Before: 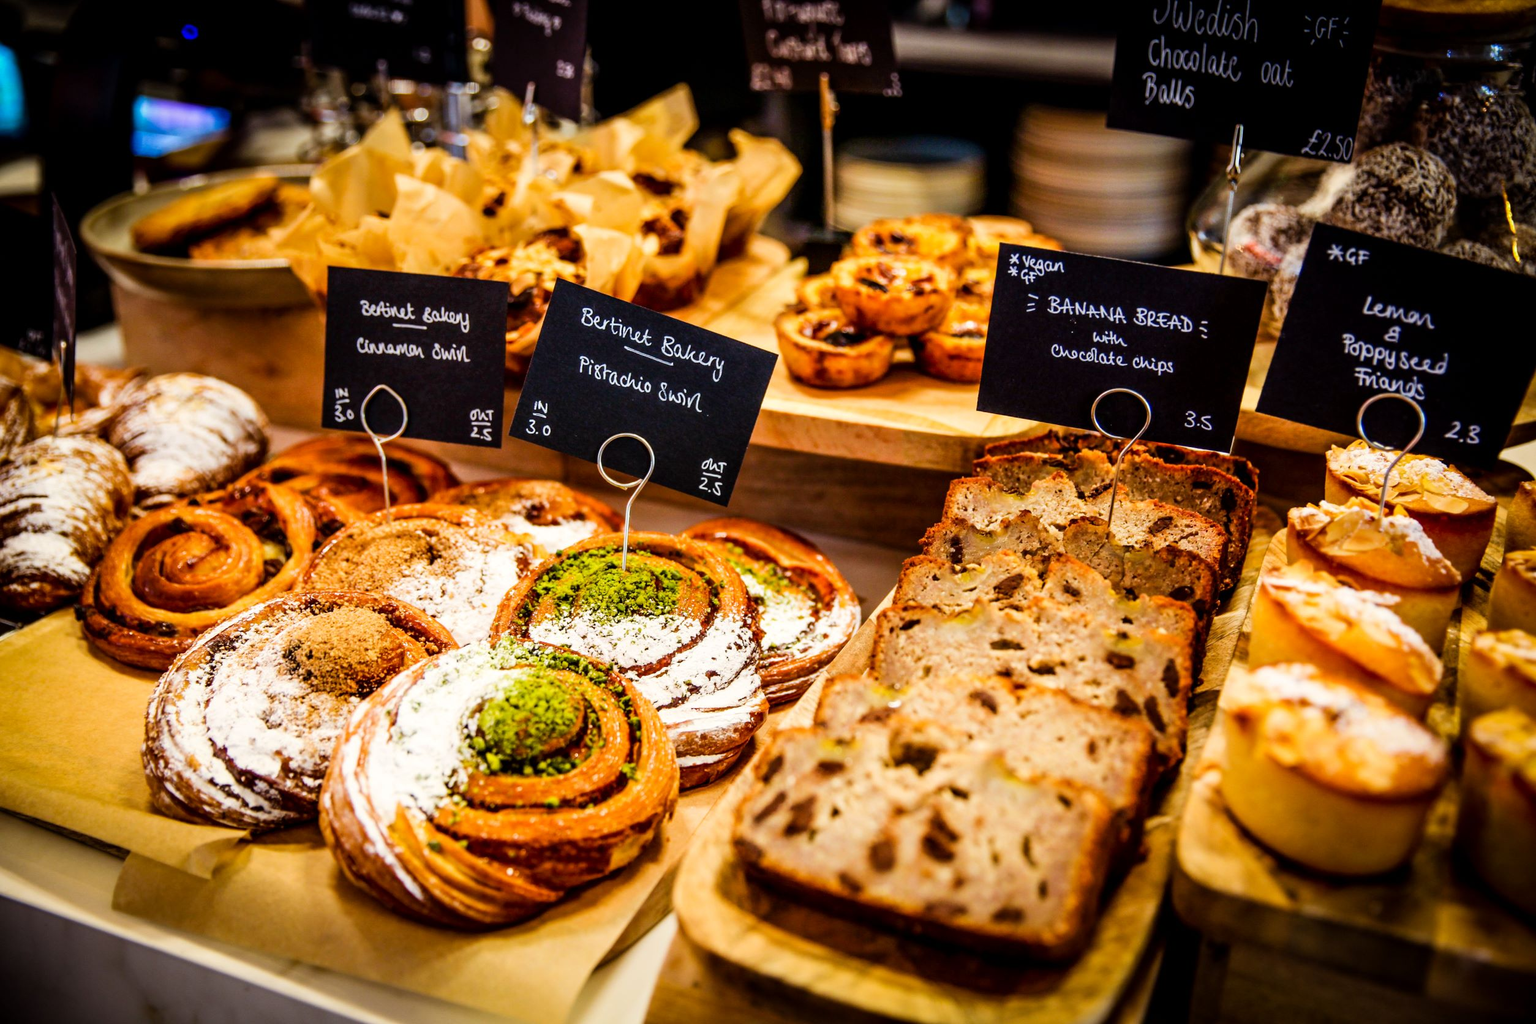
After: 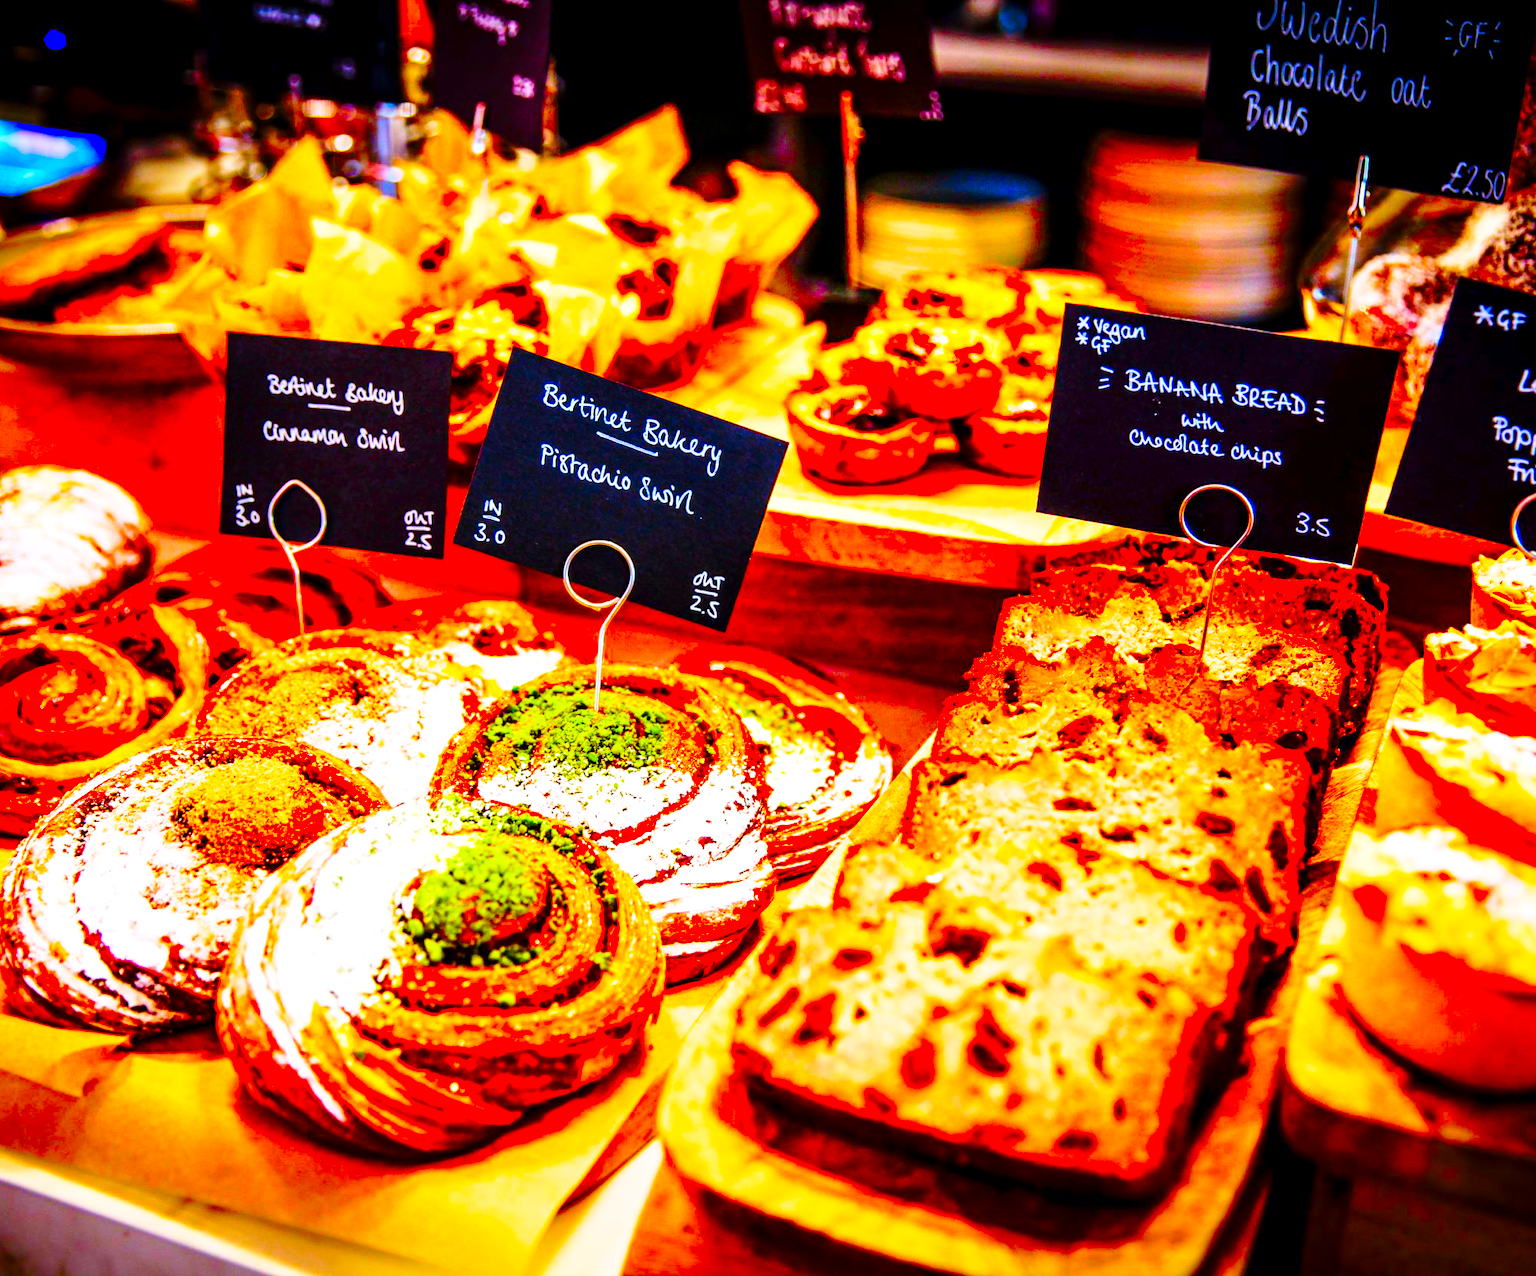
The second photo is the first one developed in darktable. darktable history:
base curve: curves: ch0 [(0, 0) (0.028, 0.03) (0.121, 0.232) (0.46, 0.748) (0.859, 0.968) (1, 1)], preserve colors none
crop and rotate: left 9.527%, right 10.264%
color correction: highlights b* -0.037, saturation 2.97
local contrast: highlights 102%, shadows 98%, detail 120%, midtone range 0.2
levels: mode automatic, levels [0.062, 0.494, 0.925]
contrast brightness saturation: saturation -0.049
color calibration: gray › normalize channels true, illuminant as shot in camera, x 0.358, y 0.373, temperature 4628.91 K, gamut compression 0.007
